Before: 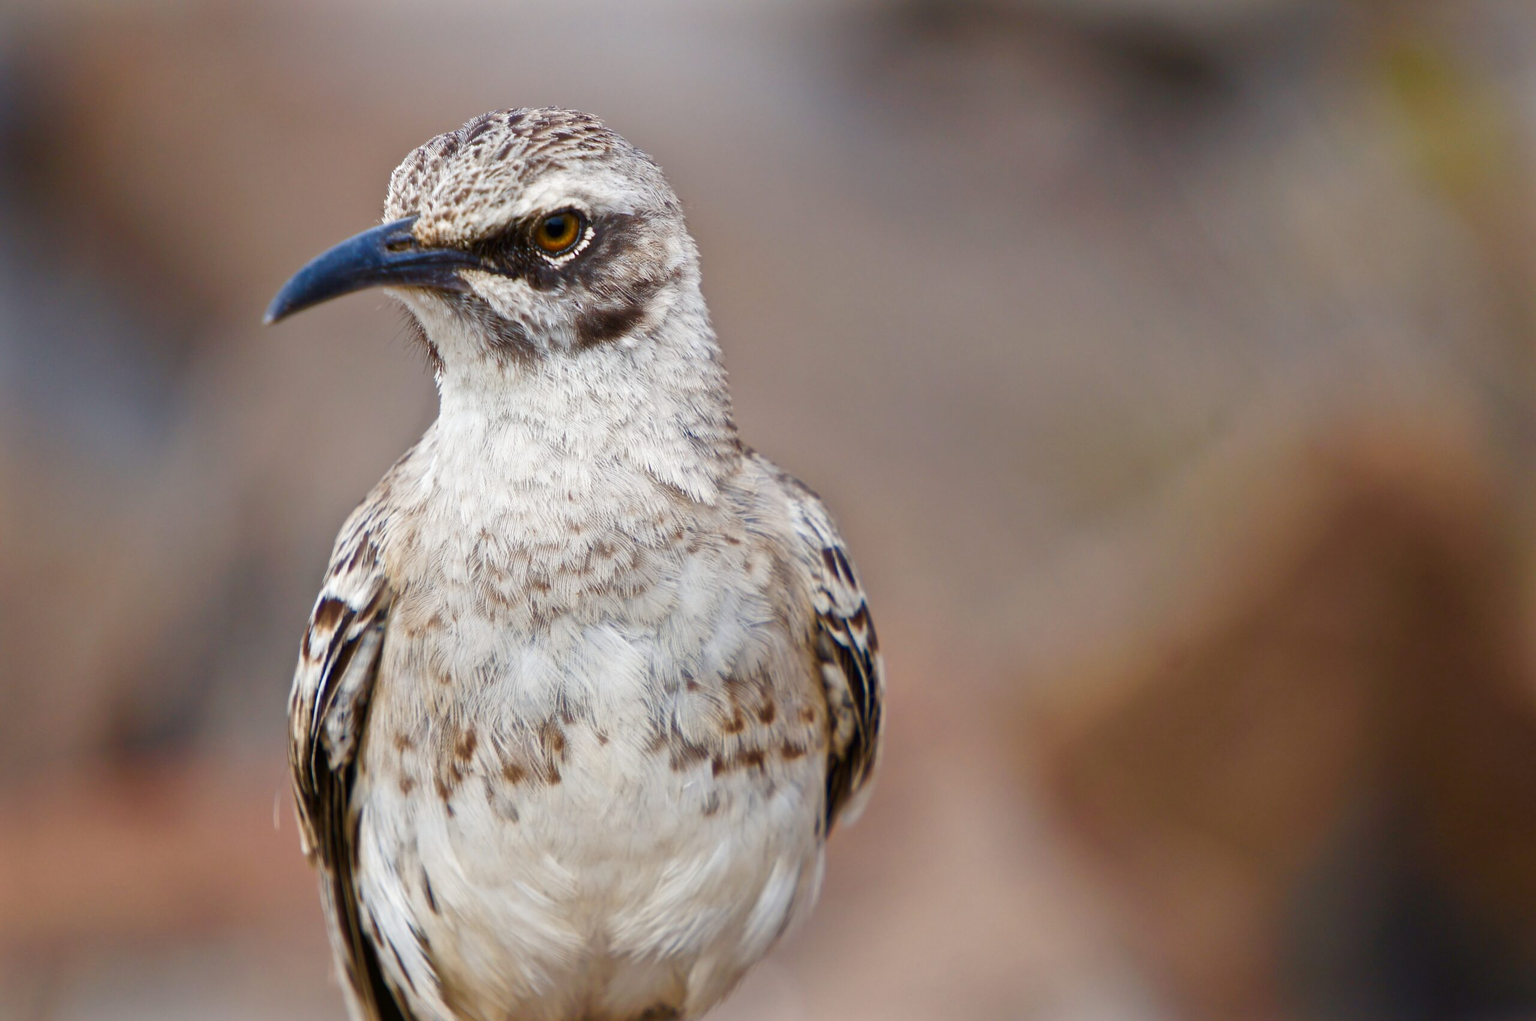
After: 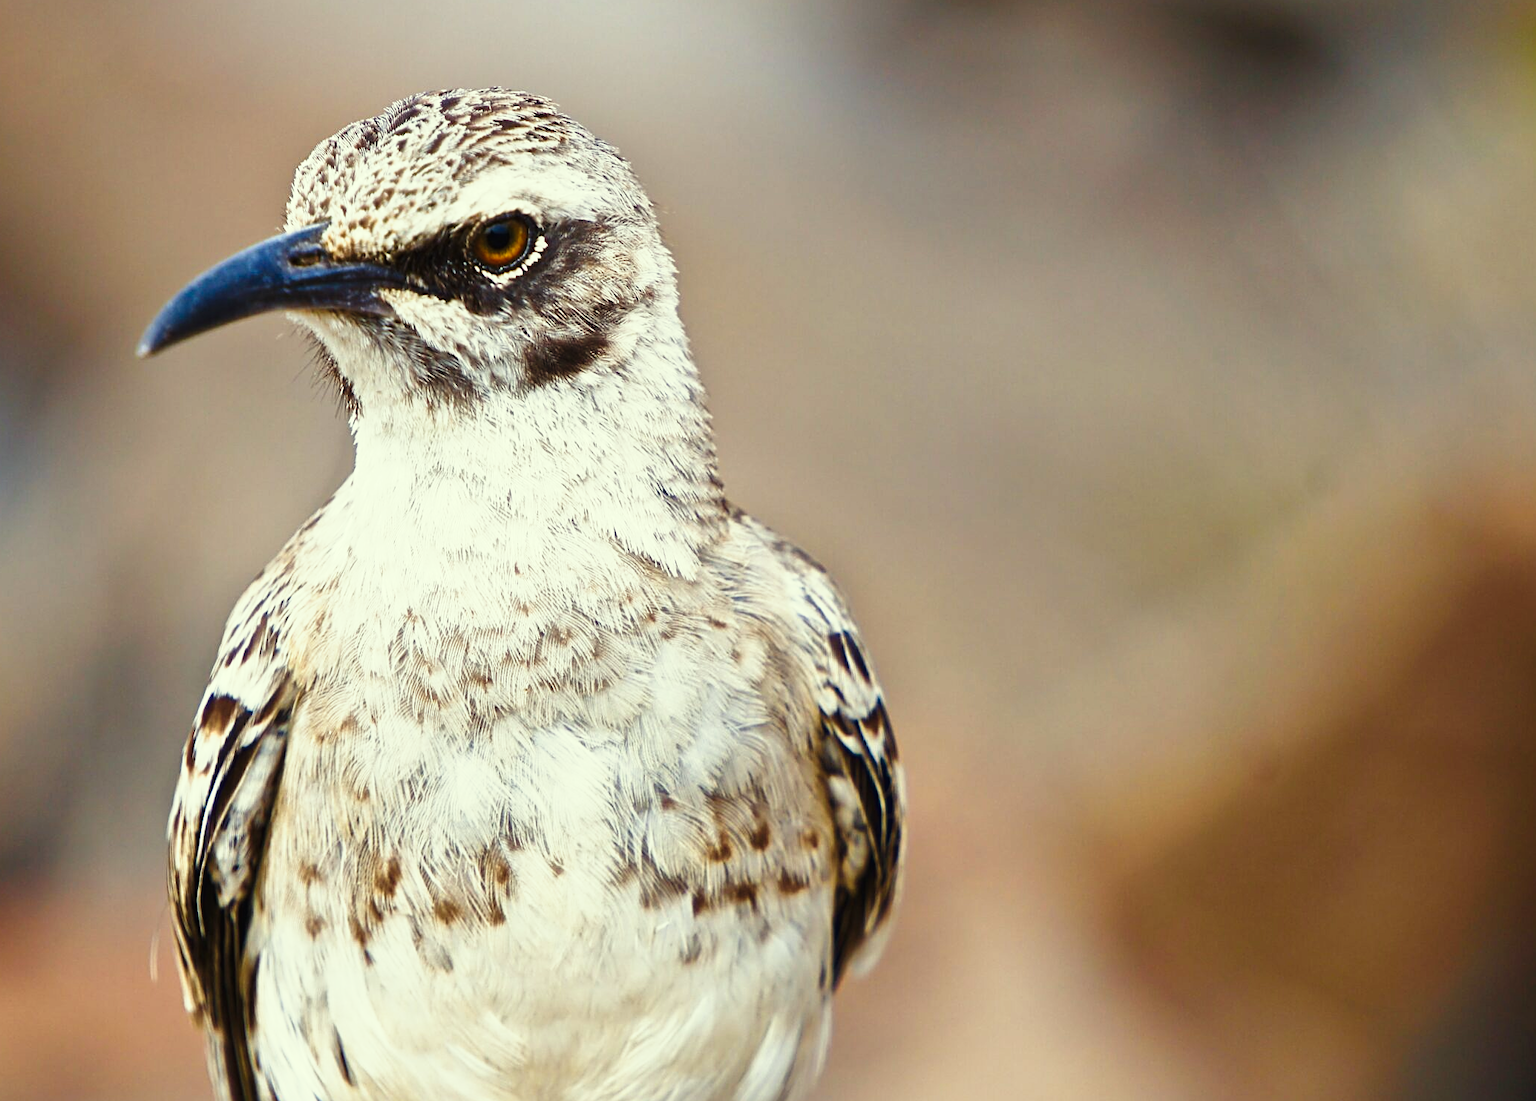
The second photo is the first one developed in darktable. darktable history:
exposure: exposure 0.073 EV, compensate exposure bias true, compensate highlight preservation false
tone curve: curves: ch0 [(0, 0.018) (0.162, 0.128) (0.434, 0.478) (0.667, 0.785) (0.819, 0.943) (1, 0.991)]; ch1 [(0, 0) (0.402, 0.36) (0.476, 0.449) (0.506, 0.505) (0.523, 0.518) (0.582, 0.586) (0.641, 0.668) (0.7, 0.741) (1, 1)]; ch2 [(0, 0) (0.416, 0.403) (0.483, 0.472) (0.503, 0.505) (0.521, 0.519) (0.547, 0.561) (0.597, 0.643) (0.699, 0.759) (0.997, 0.858)], preserve colors none
color correction: highlights a* -5.85, highlights b* 10.79
sharpen: radius 3.117
crop: left 9.929%, top 3.528%, right 9.186%, bottom 9.128%
contrast brightness saturation: saturation -0.089
